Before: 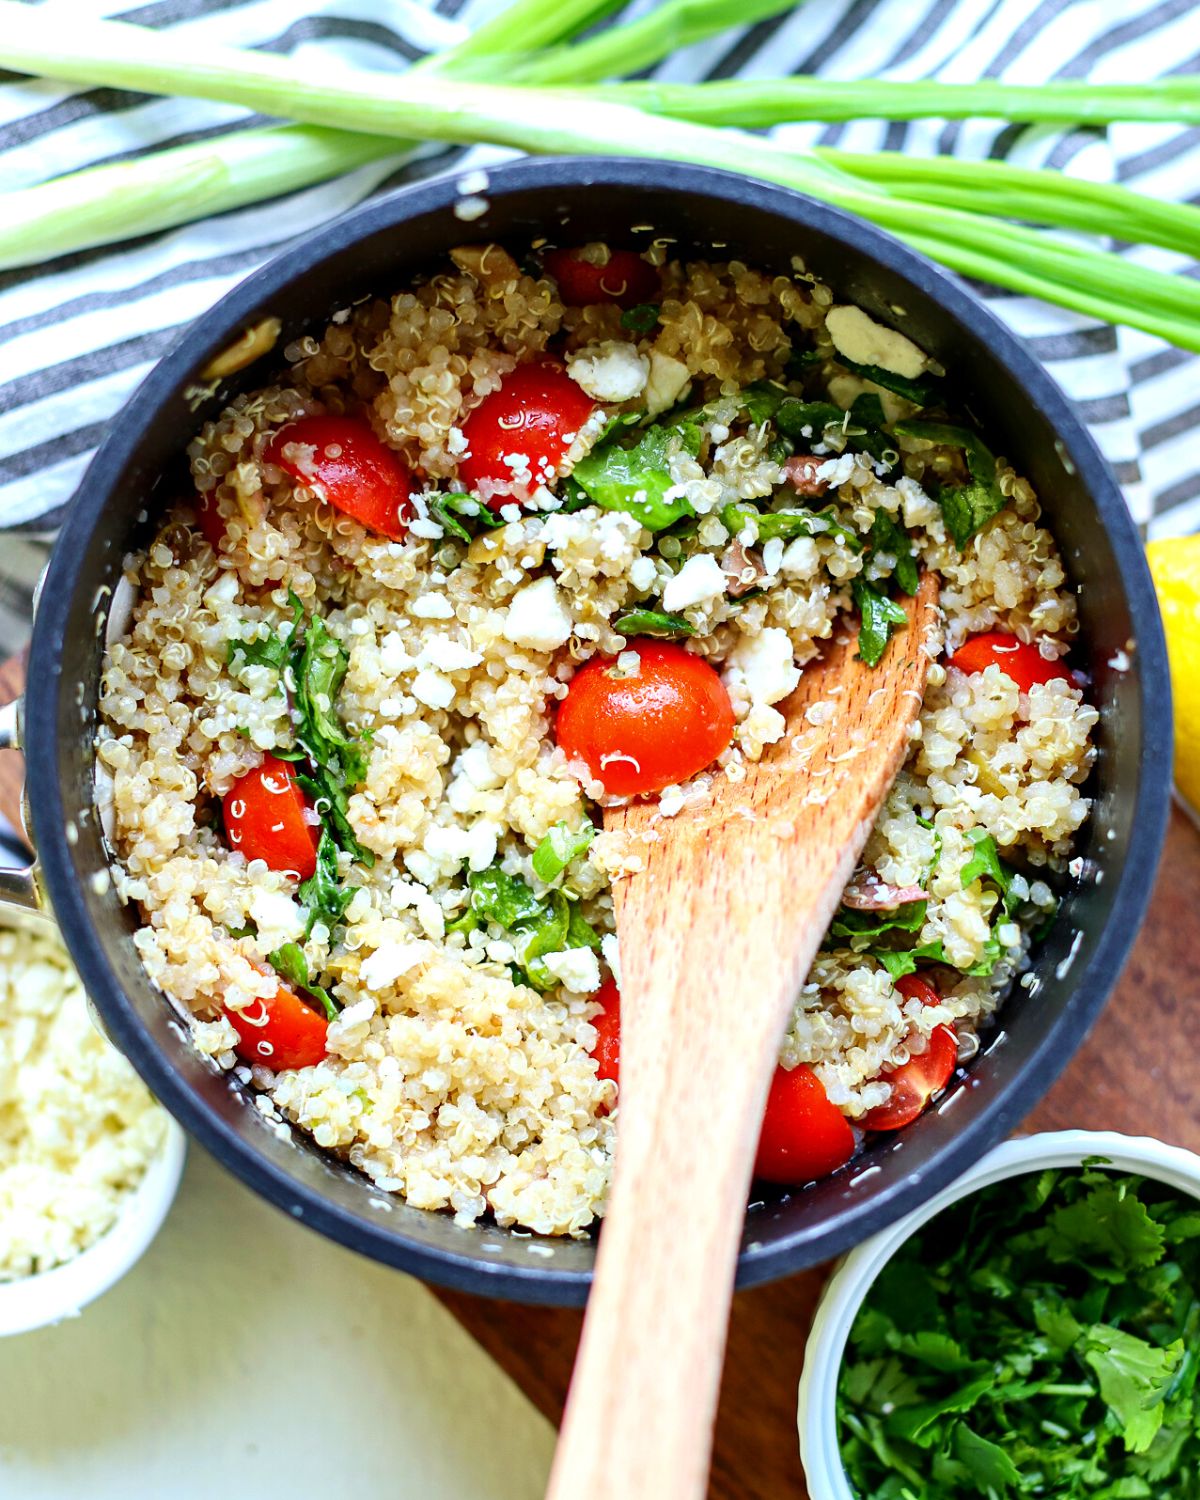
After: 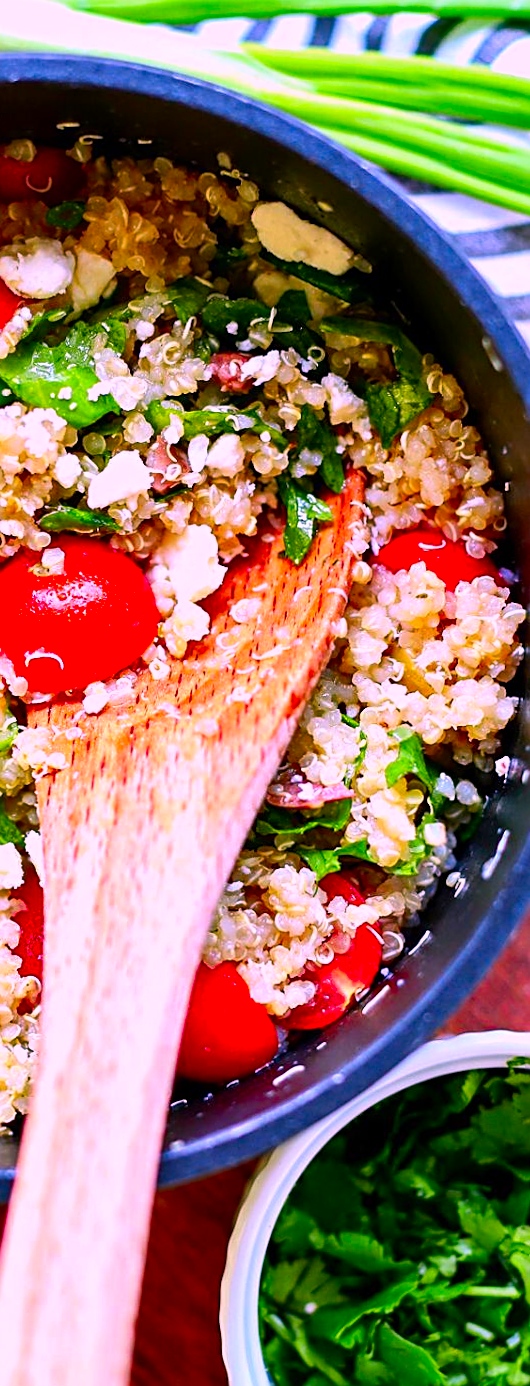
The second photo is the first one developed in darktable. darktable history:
rotate and perspective: rotation 0.192°, lens shift (horizontal) -0.015, crop left 0.005, crop right 0.996, crop top 0.006, crop bottom 0.99
shadows and highlights: low approximation 0.01, soften with gaussian
color correction: highlights a* 19.5, highlights b* -11.53, saturation 1.69
crop: left 47.628%, top 6.643%, right 7.874%
sharpen: on, module defaults
